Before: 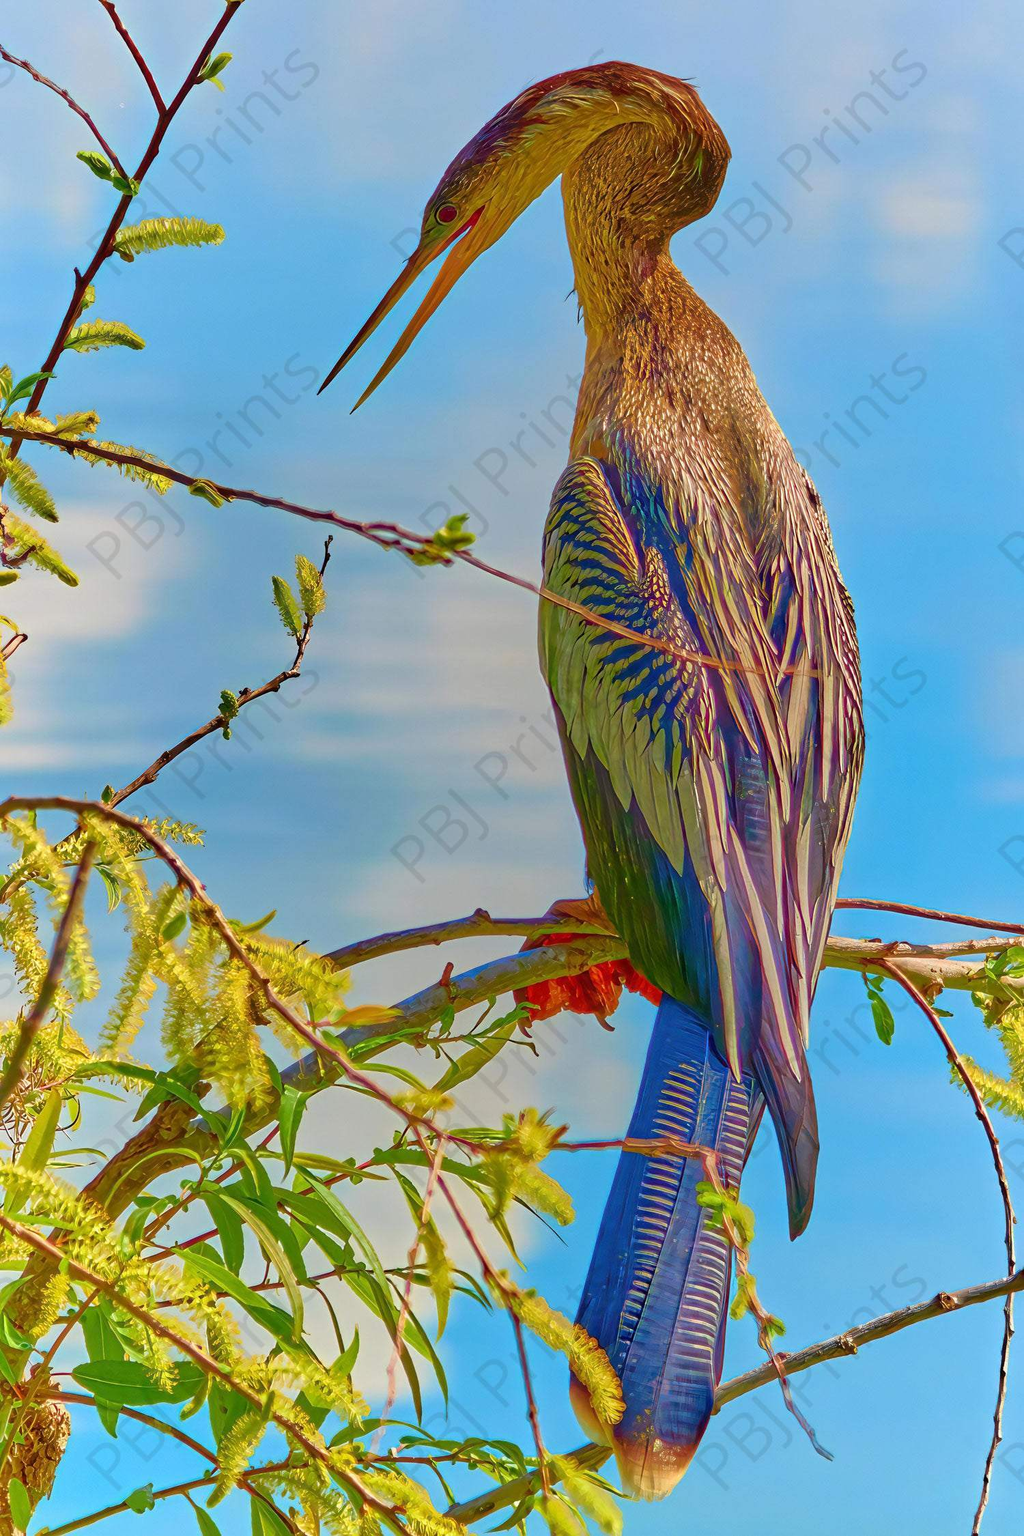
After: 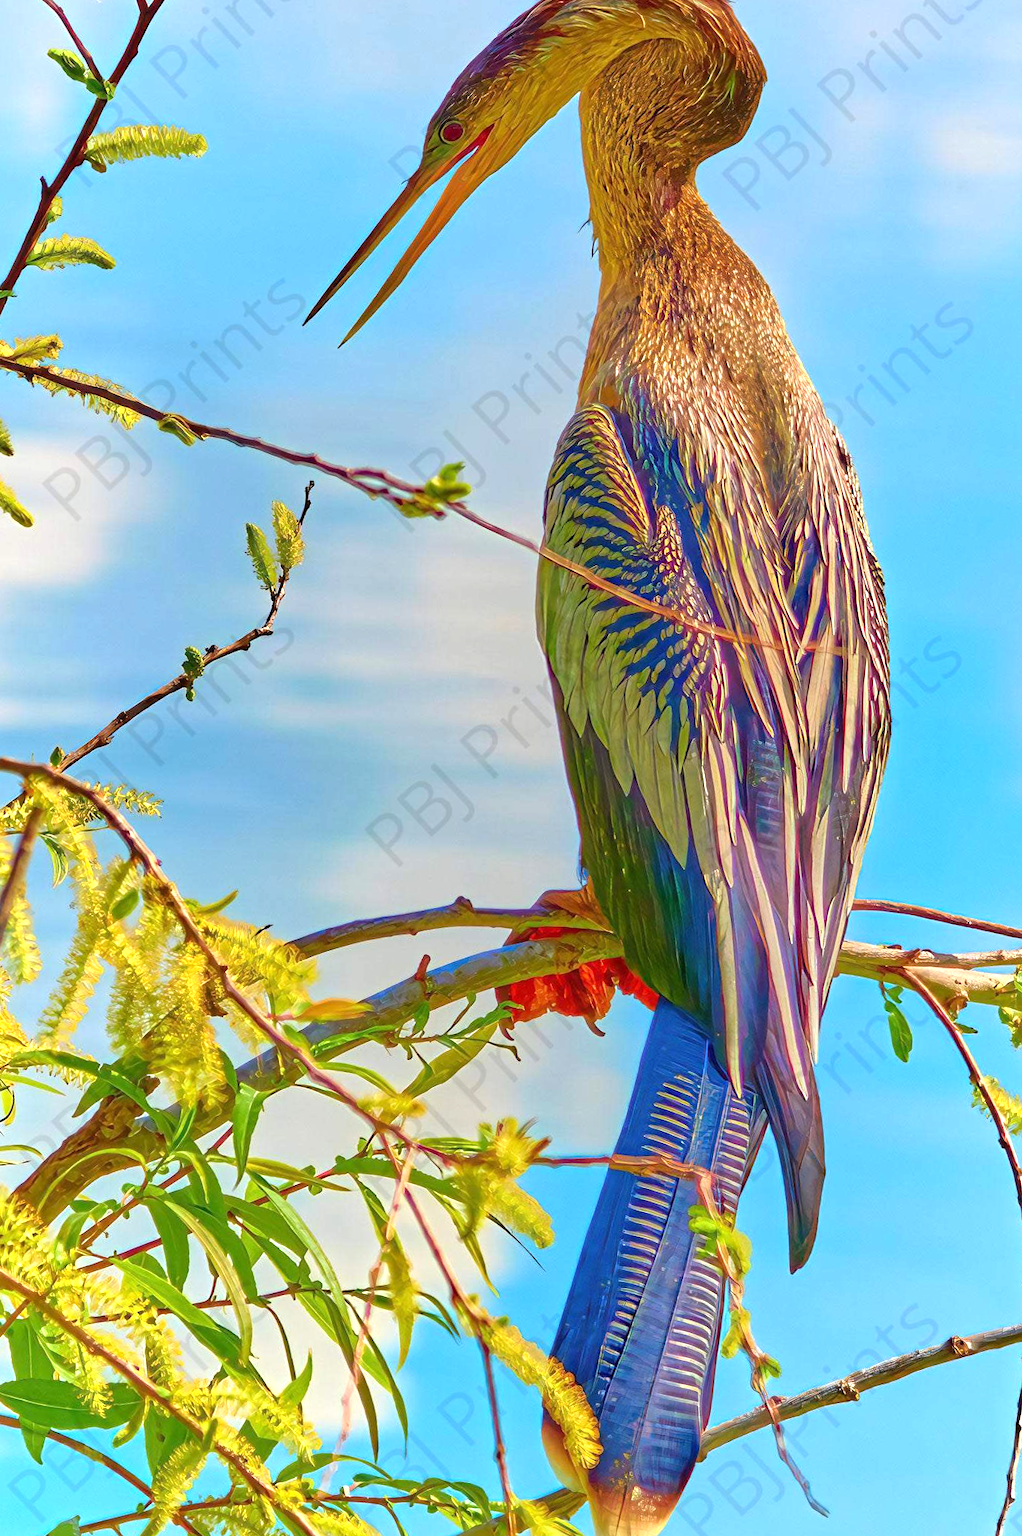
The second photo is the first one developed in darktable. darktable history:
exposure: exposure 0.564 EV, compensate highlight preservation false
crop and rotate: angle -2°, left 3.117%, top 3.738%, right 1.364%, bottom 0.595%
